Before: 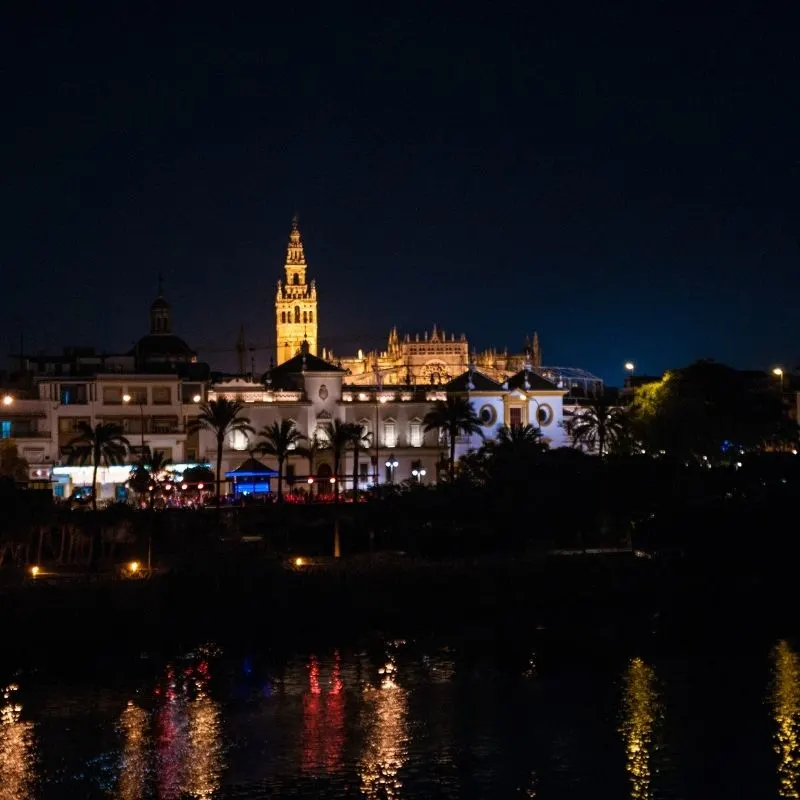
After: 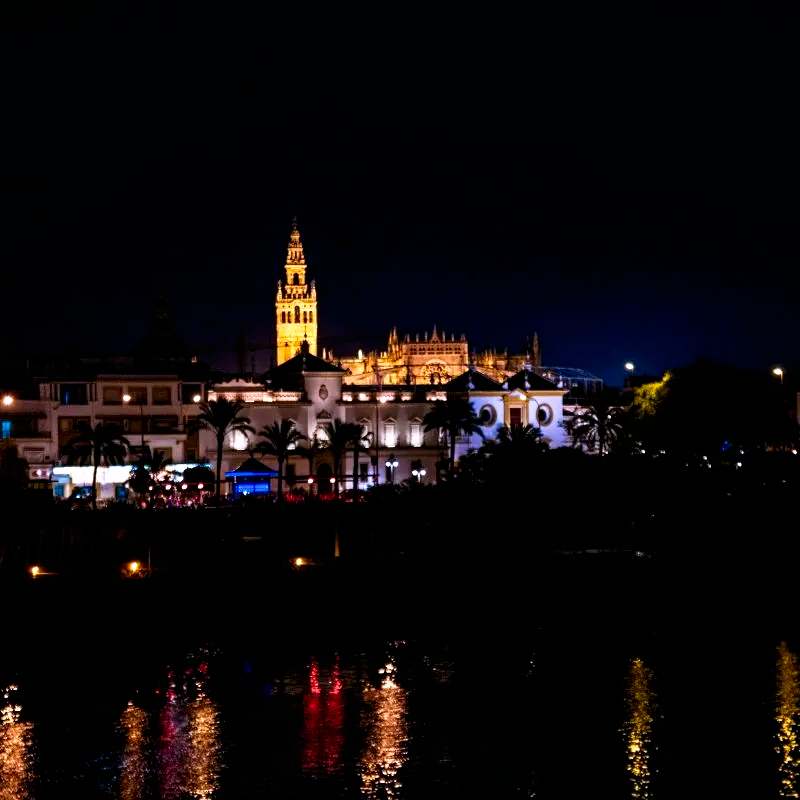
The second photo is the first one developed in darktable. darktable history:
tone curve: curves: ch0 [(0, 0) (0.003, 0) (0.011, 0.001) (0.025, 0.002) (0.044, 0.004) (0.069, 0.006) (0.1, 0.009) (0.136, 0.03) (0.177, 0.076) (0.224, 0.13) (0.277, 0.202) (0.335, 0.28) (0.399, 0.367) (0.468, 0.46) (0.543, 0.562) (0.623, 0.67) (0.709, 0.787) (0.801, 0.889) (0.898, 0.972) (1, 1)], preserve colors none
white balance: red 1.004, blue 1.096
